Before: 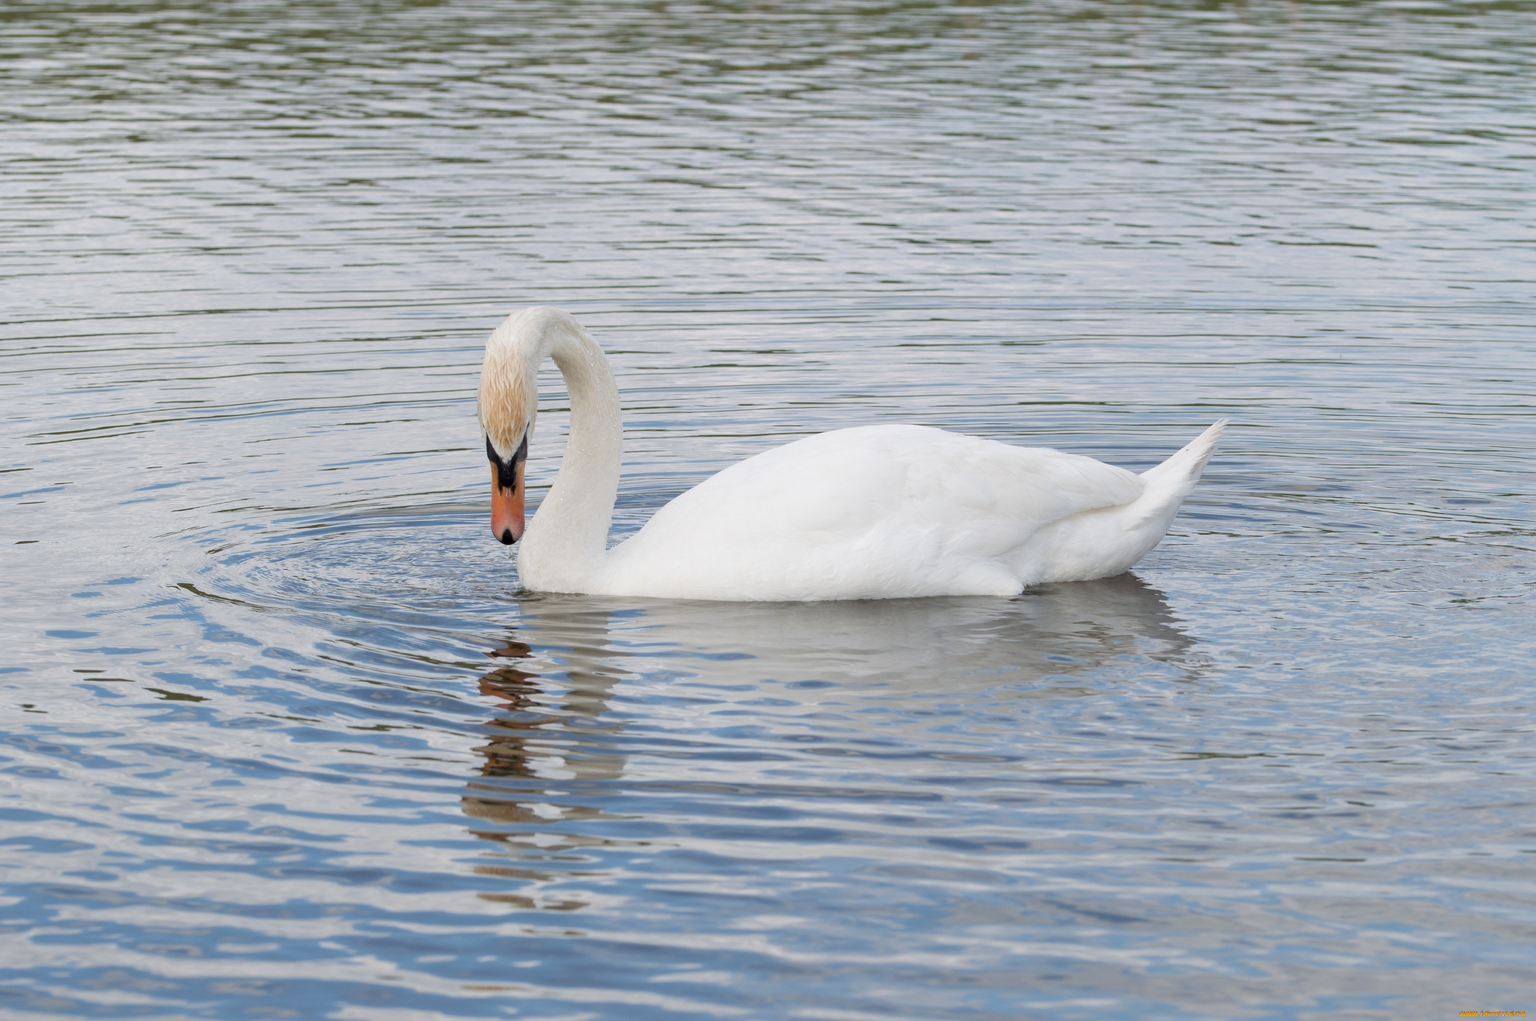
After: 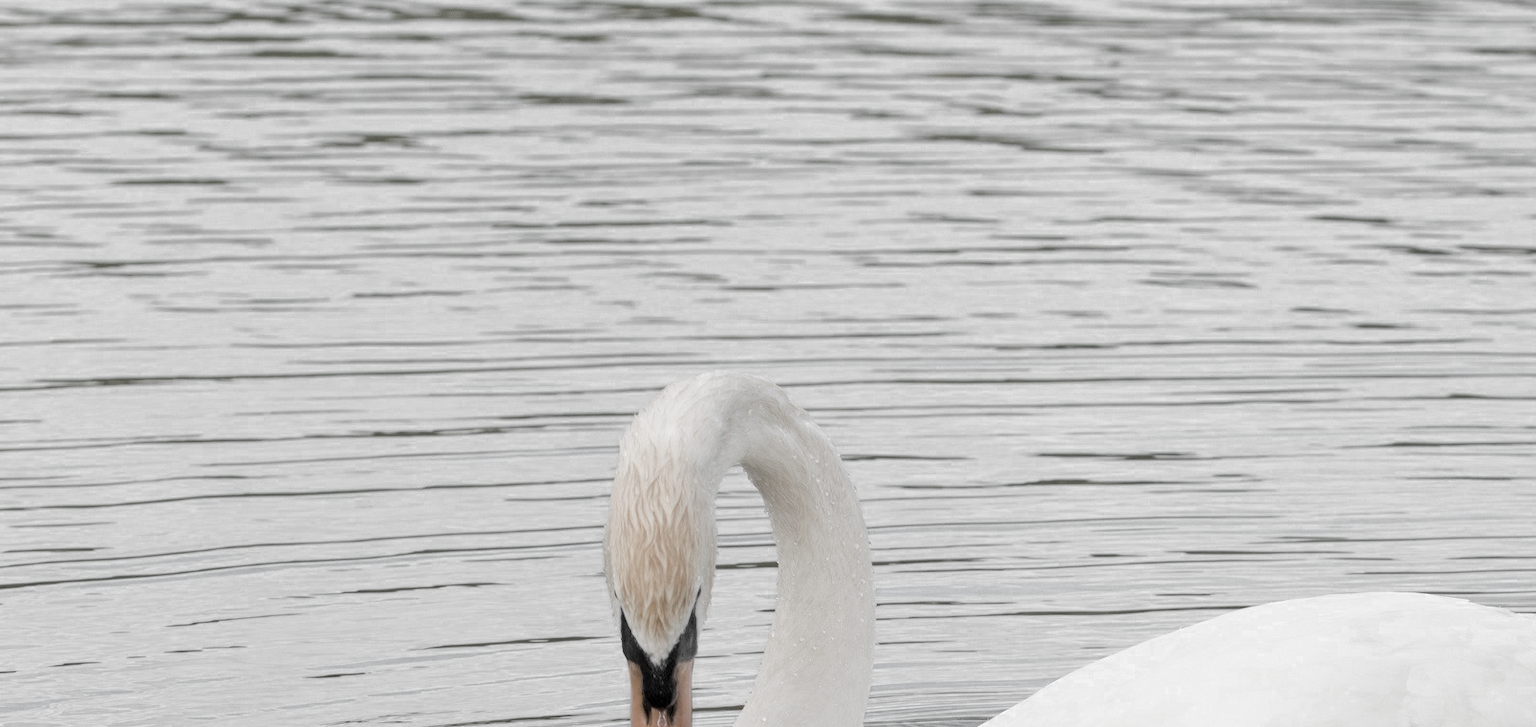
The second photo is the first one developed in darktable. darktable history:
crop: left 10.032%, top 10.523%, right 36.365%, bottom 51.22%
color zones: curves: ch0 [(0, 0.613) (0.01, 0.613) (0.245, 0.448) (0.498, 0.529) (0.642, 0.665) (0.879, 0.777) (0.99, 0.613)]; ch1 [(0, 0.035) (0.121, 0.189) (0.259, 0.197) (0.415, 0.061) (0.589, 0.022) (0.732, 0.022) (0.857, 0.026) (0.991, 0.053)]
color balance rgb: power › chroma 0.233%, power › hue 61.6°, linear chroma grading › global chroma -15.876%, perceptual saturation grading › global saturation 10.154%, perceptual brilliance grading › mid-tones 9.429%, perceptual brilliance grading › shadows 15.213%, global vibrance 20%
